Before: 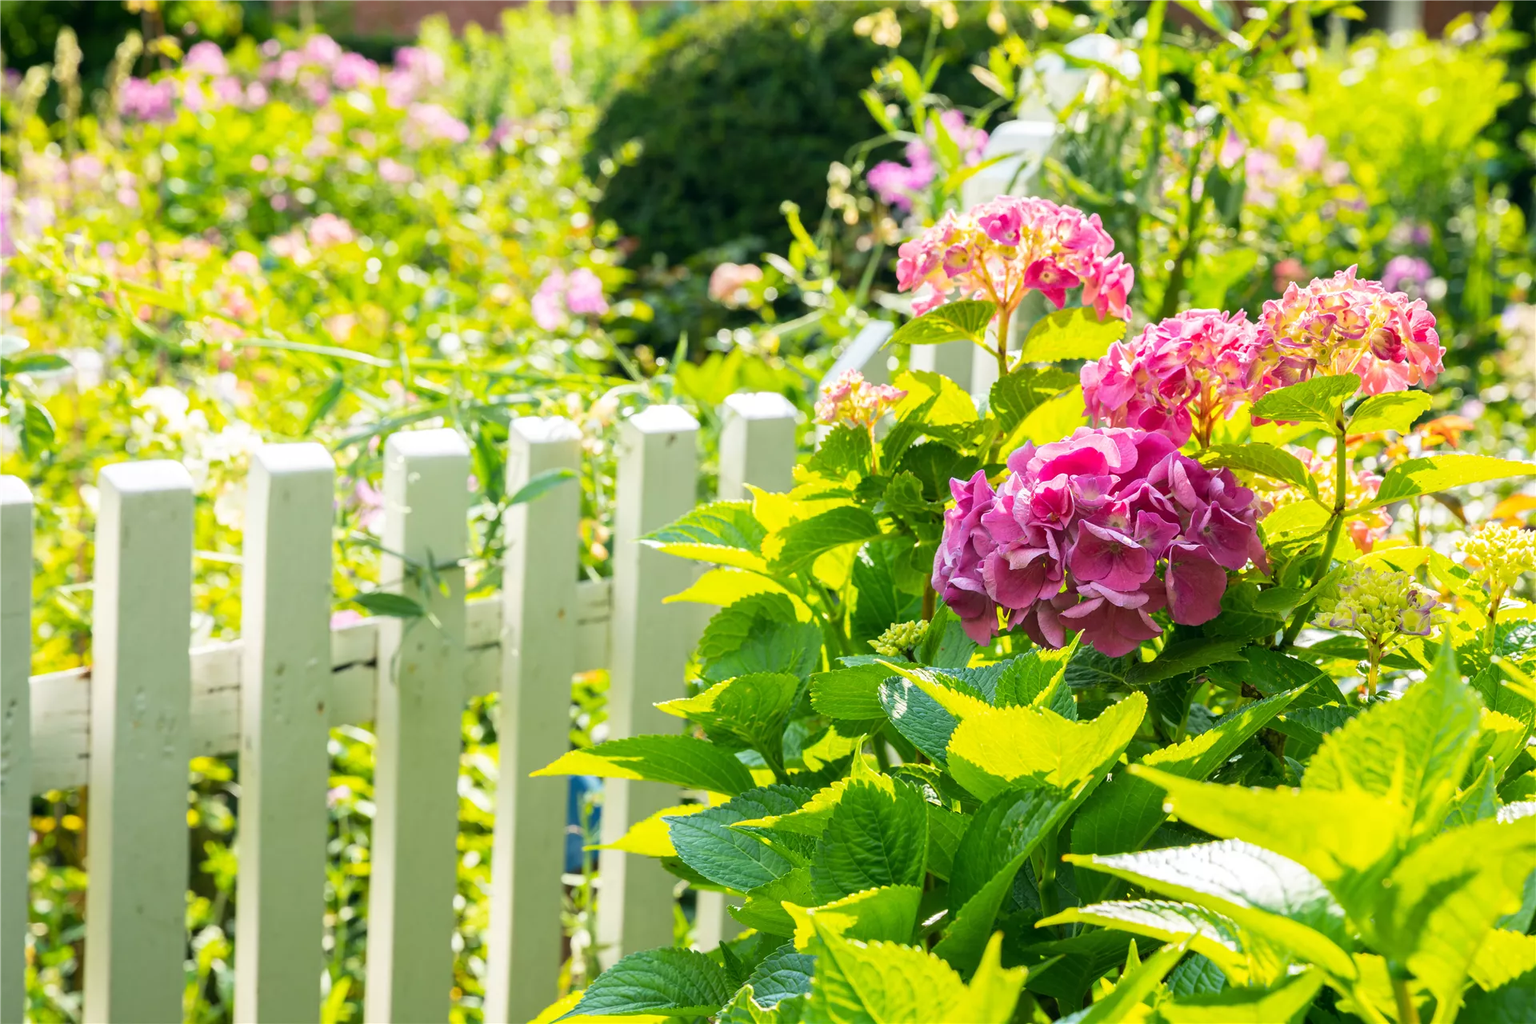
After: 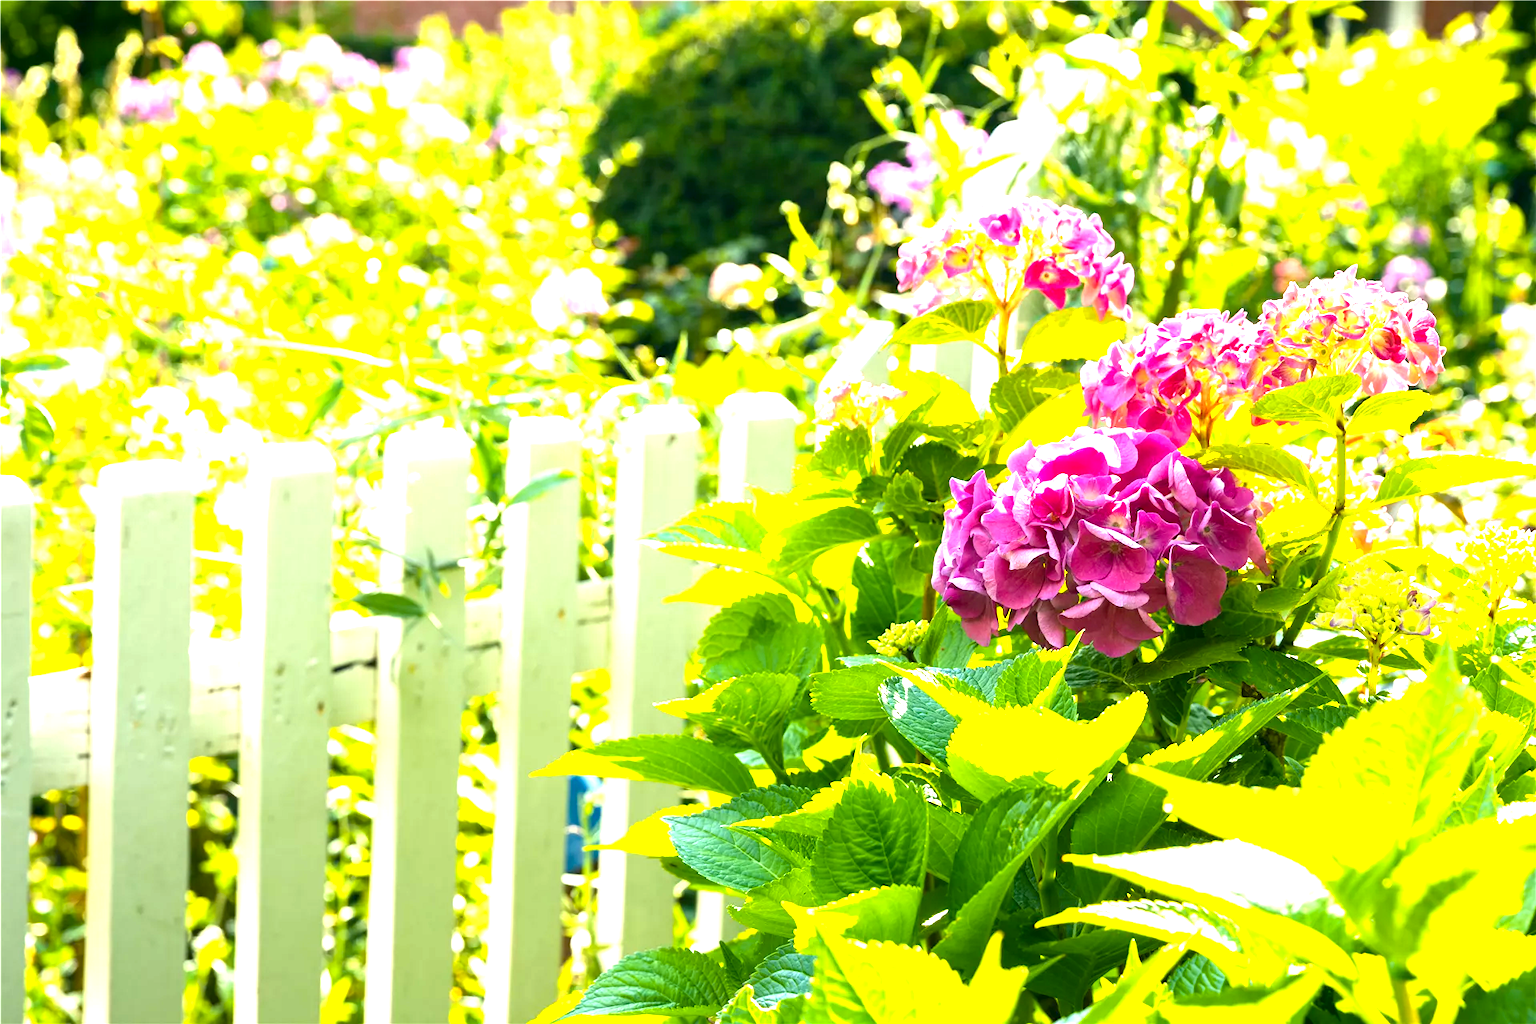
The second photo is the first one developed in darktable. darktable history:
exposure: black level correction 0, exposure 1.2 EV, compensate exposure bias true, compensate highlight preservation false
color balance rgb: perceptual saturation grading › global saturation 30%, global vibrance 20%
color correction: saturation 0.8
contrast brightness saturation: brightness -0.09
